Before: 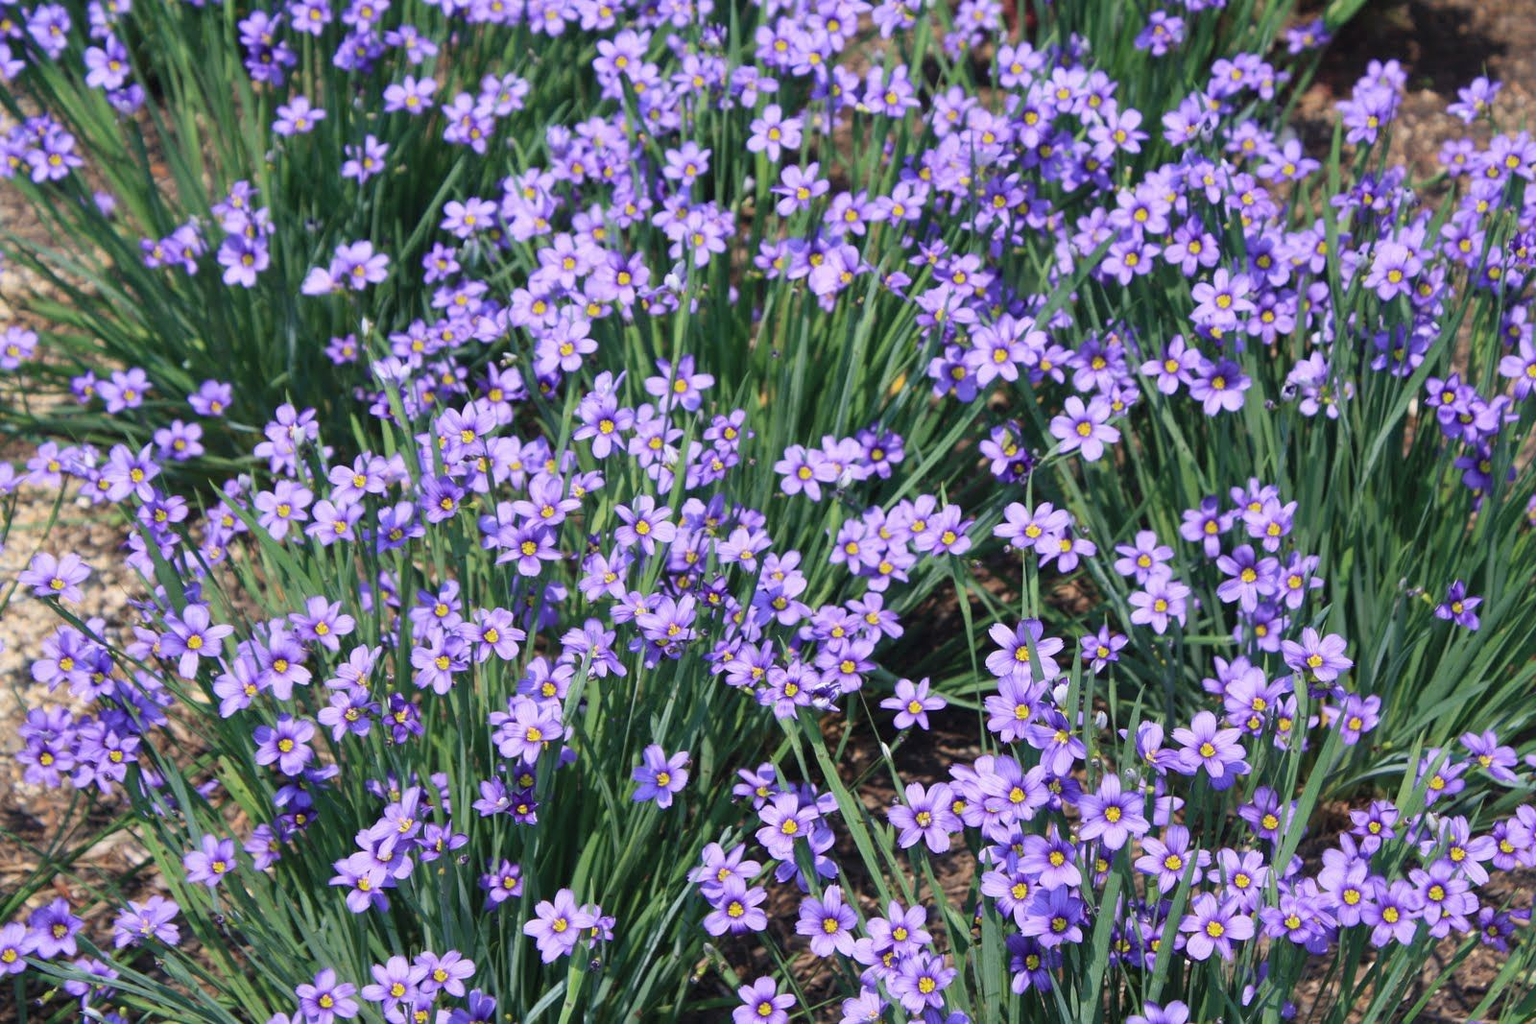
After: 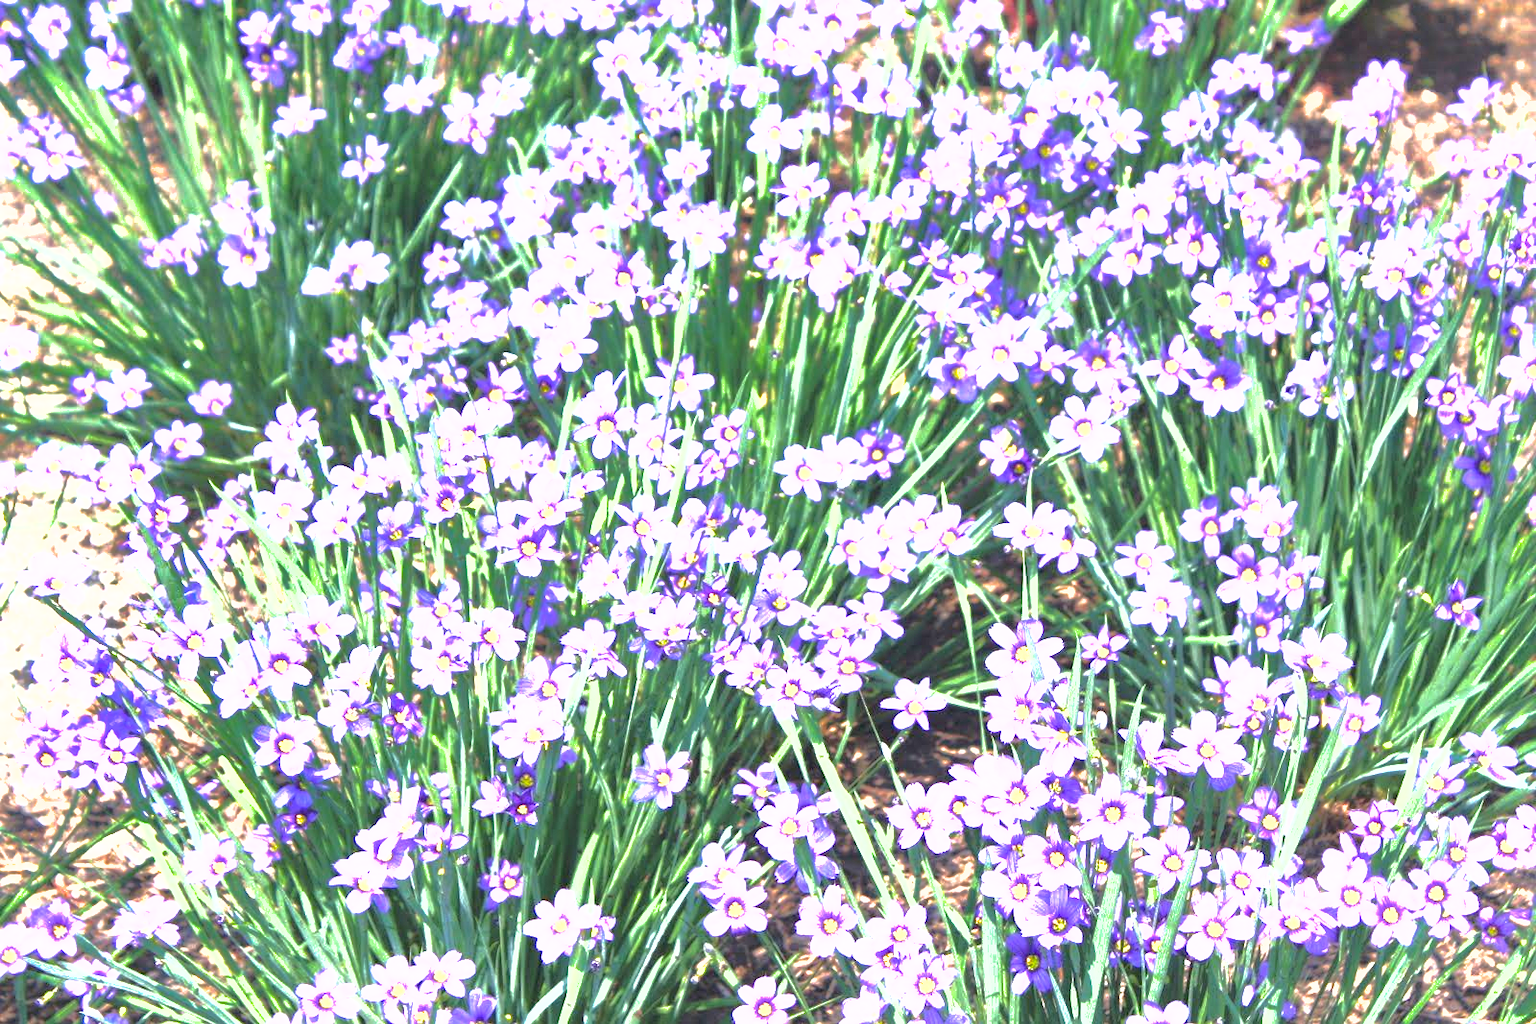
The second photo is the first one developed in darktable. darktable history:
exposure: exposure 2.2 EV, compensate highlight preservation false
shadows and highlights: shadows 39.3, highlights -59.7
